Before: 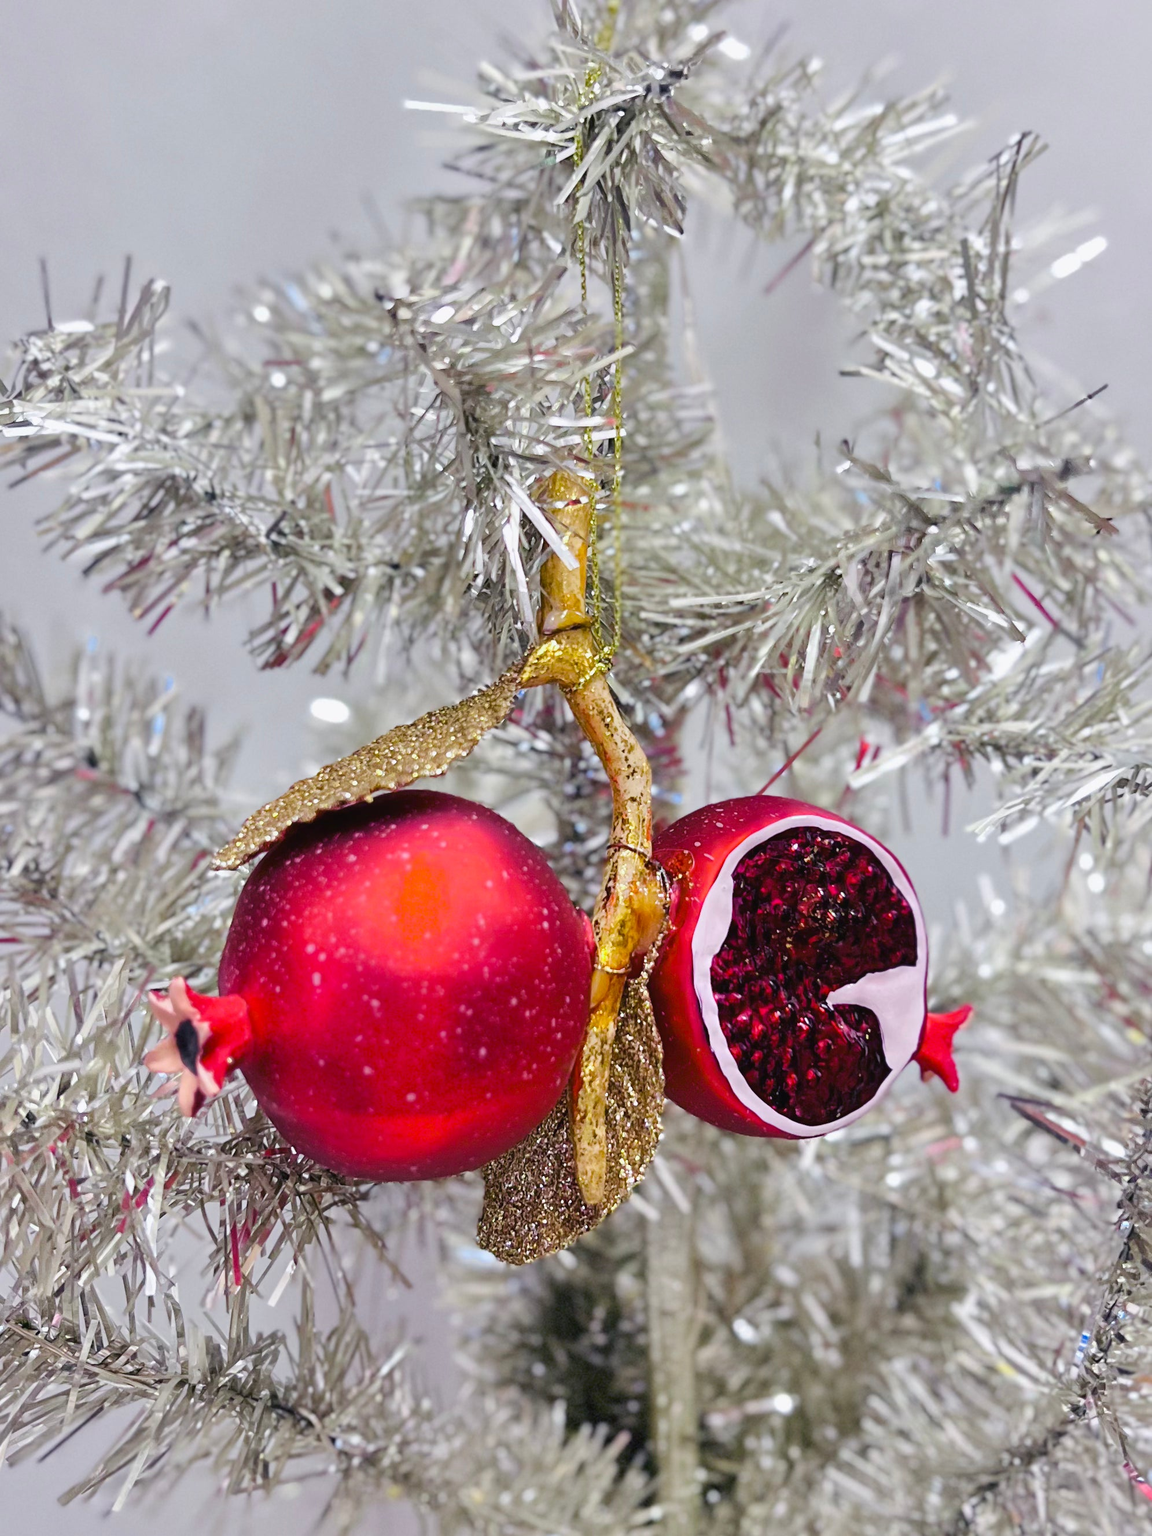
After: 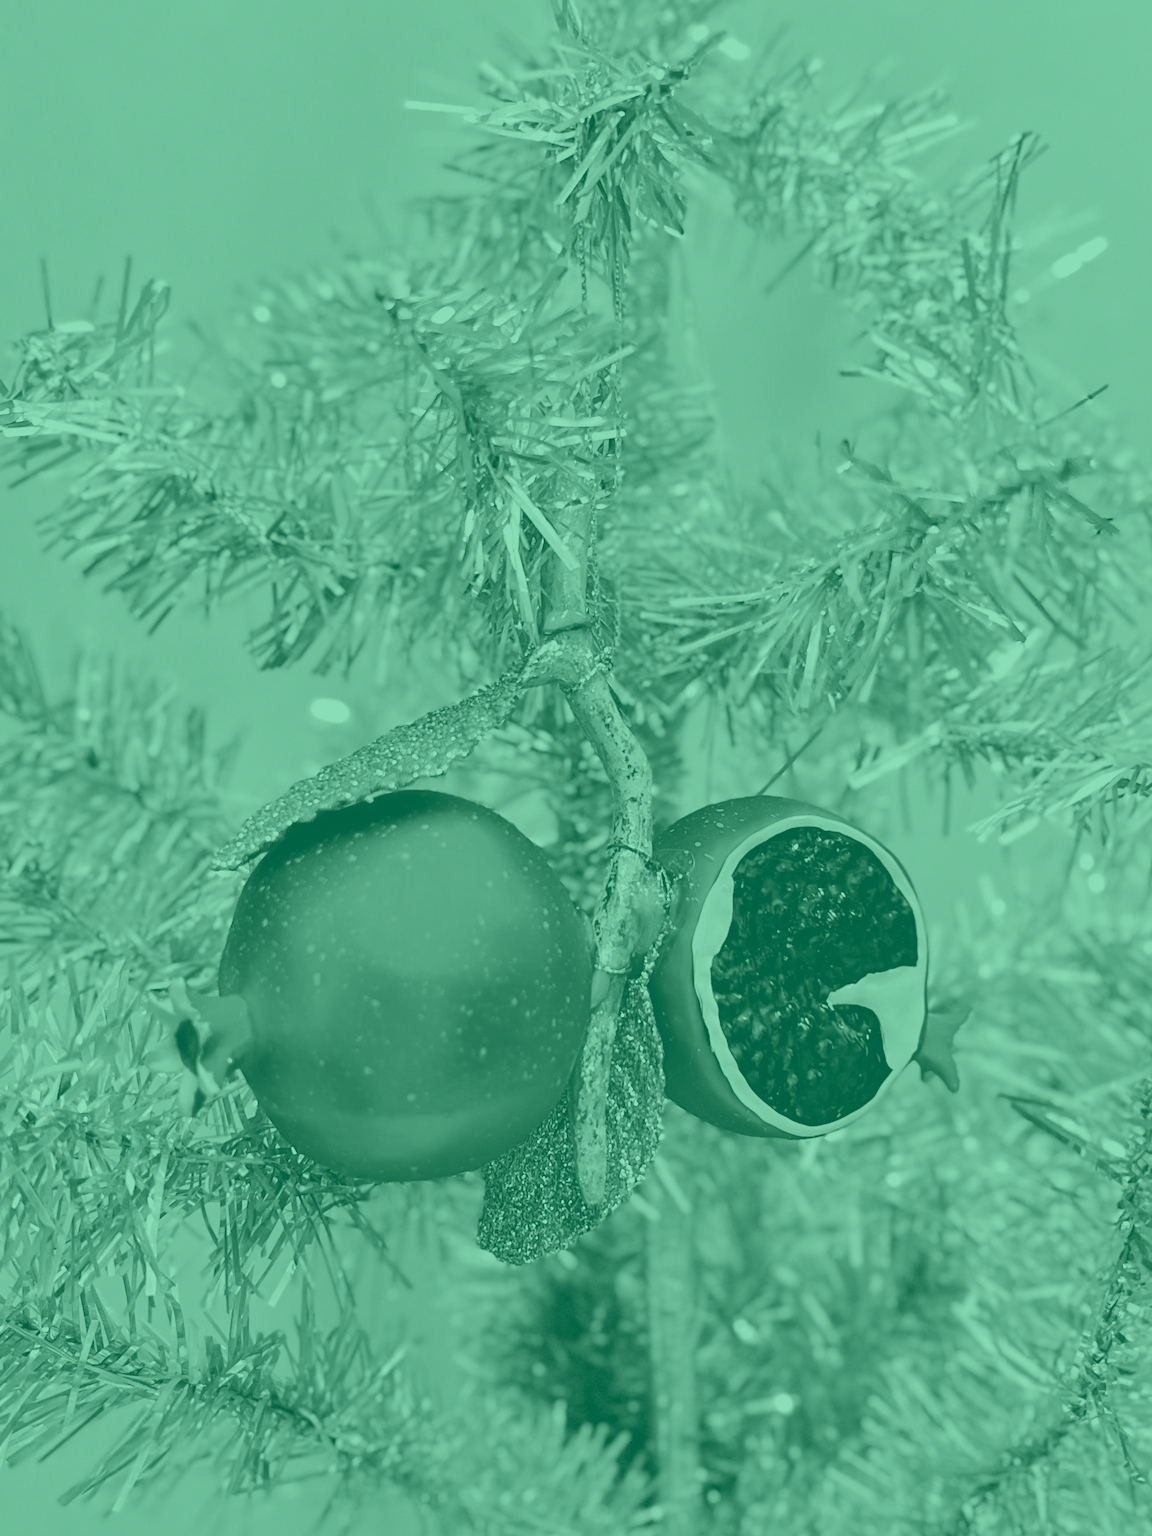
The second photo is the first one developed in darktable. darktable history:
exposure: exposure -0.492 EV, compensate highlight preservation false
white balance: red 1, blue 1
tone equalizer: -8 EV -0.417 EV, -7 EV -0.389 EV, -6 EV -0.333 EV, -5 EV -0.222 EV, -3 EV 0.222 EV, -2 EV 0.333 EV, -1 EV 0.389 EV, +0 EV 0.417 EV, edges refinement/feathering 500, mask exposure compensation -1.57 EV, preserve details no
colorize: hue 147.6°, saturation 65%, lightness 21.64%
